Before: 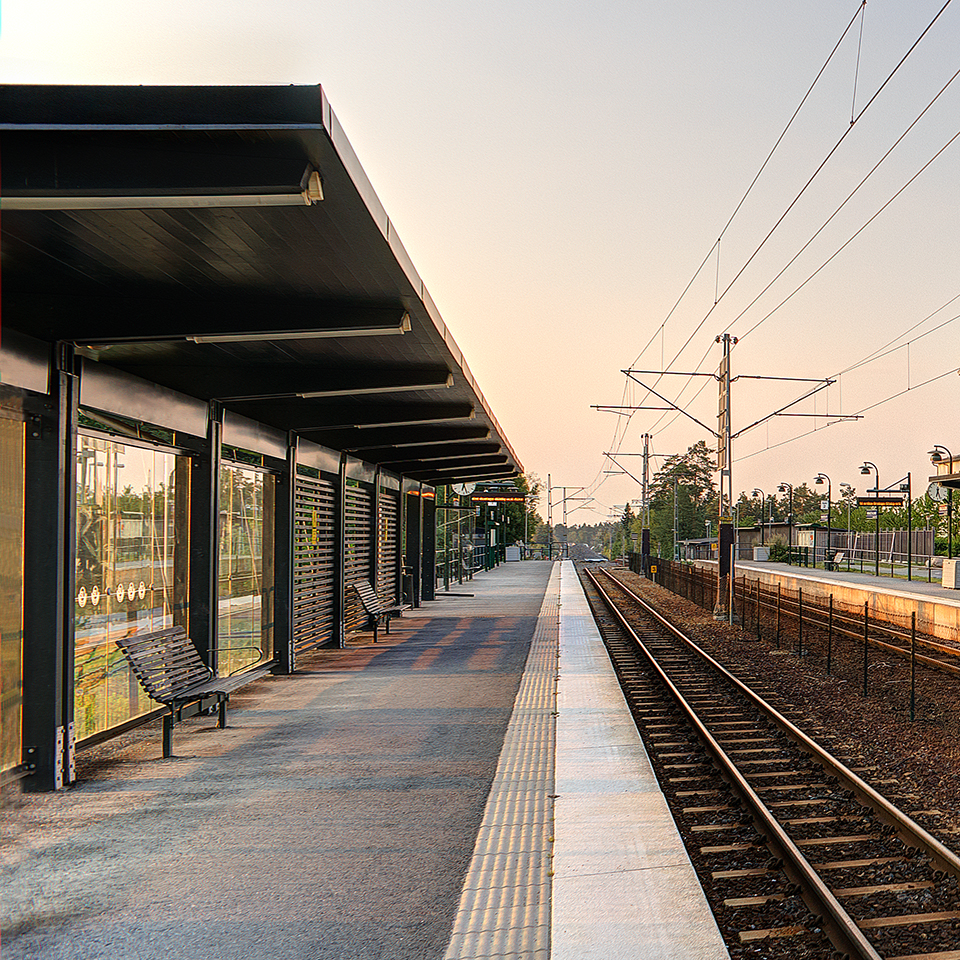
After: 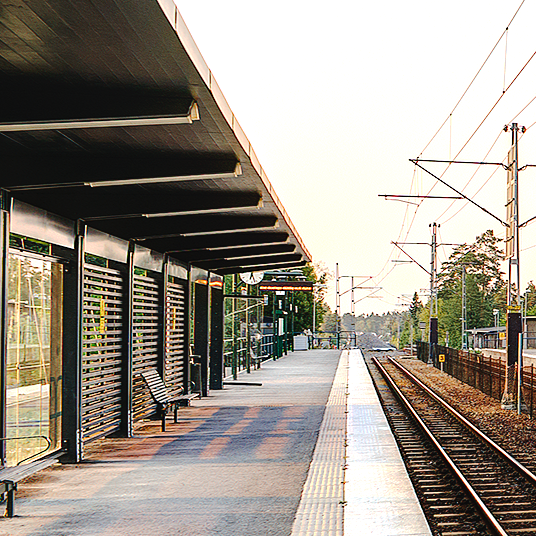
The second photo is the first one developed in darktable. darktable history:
exposure: black level correction 0, exposure 0.7 EV, compensate exposure bias true, compensate highlight preservation false
crop and rotate: left 22.13%, top 22.054%, right 22.026%, bottom 22.102%
tone curve: curves: ch0 [(0, 0) (0.003, 0.026) (0.011, 0.03) (0.025, 0.038) (0.044, 0.046) (0.069, 0.055) (0.1, 0.075) (0.136, 0.114) (0.177, 0.158) (0.224, 0.215) (0.277, 0.296) (0.335, 0.386) (0.399, 0.479) (0.468, 0.568) (0.543, 0.637) (0.623, 0.707) (0.709, 0.773) (0.801, 0.834) (0.898, 0.896) (1, 1)], preserve colors none
sharpen: radius 5.325, amount 0.312, threshold 26.433
